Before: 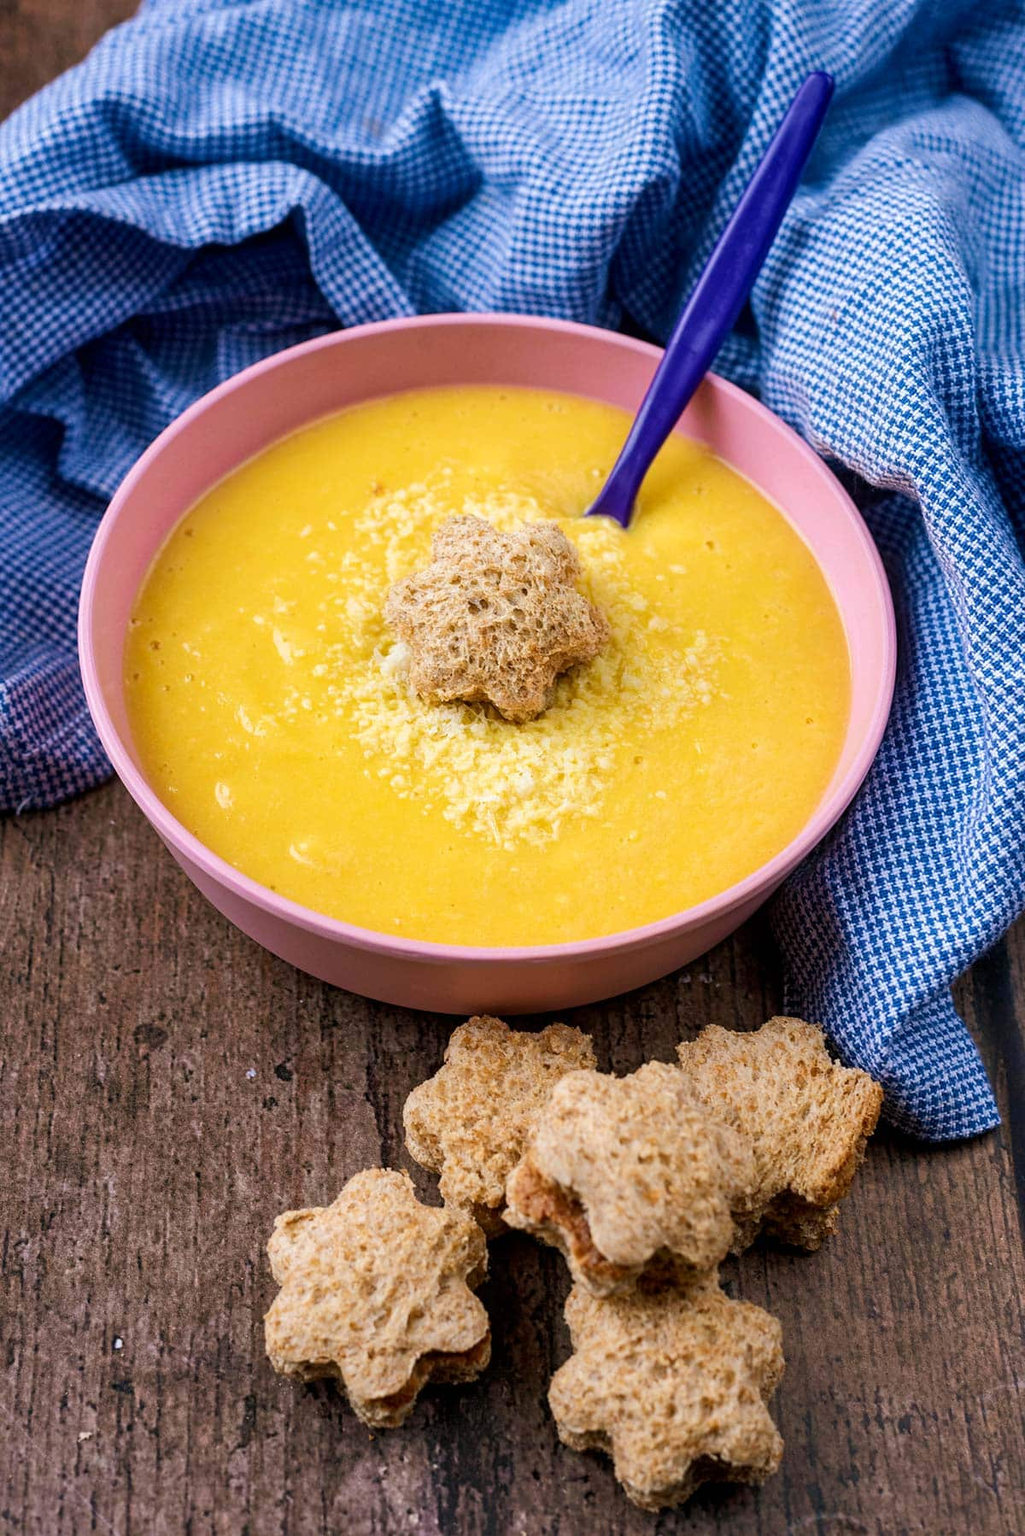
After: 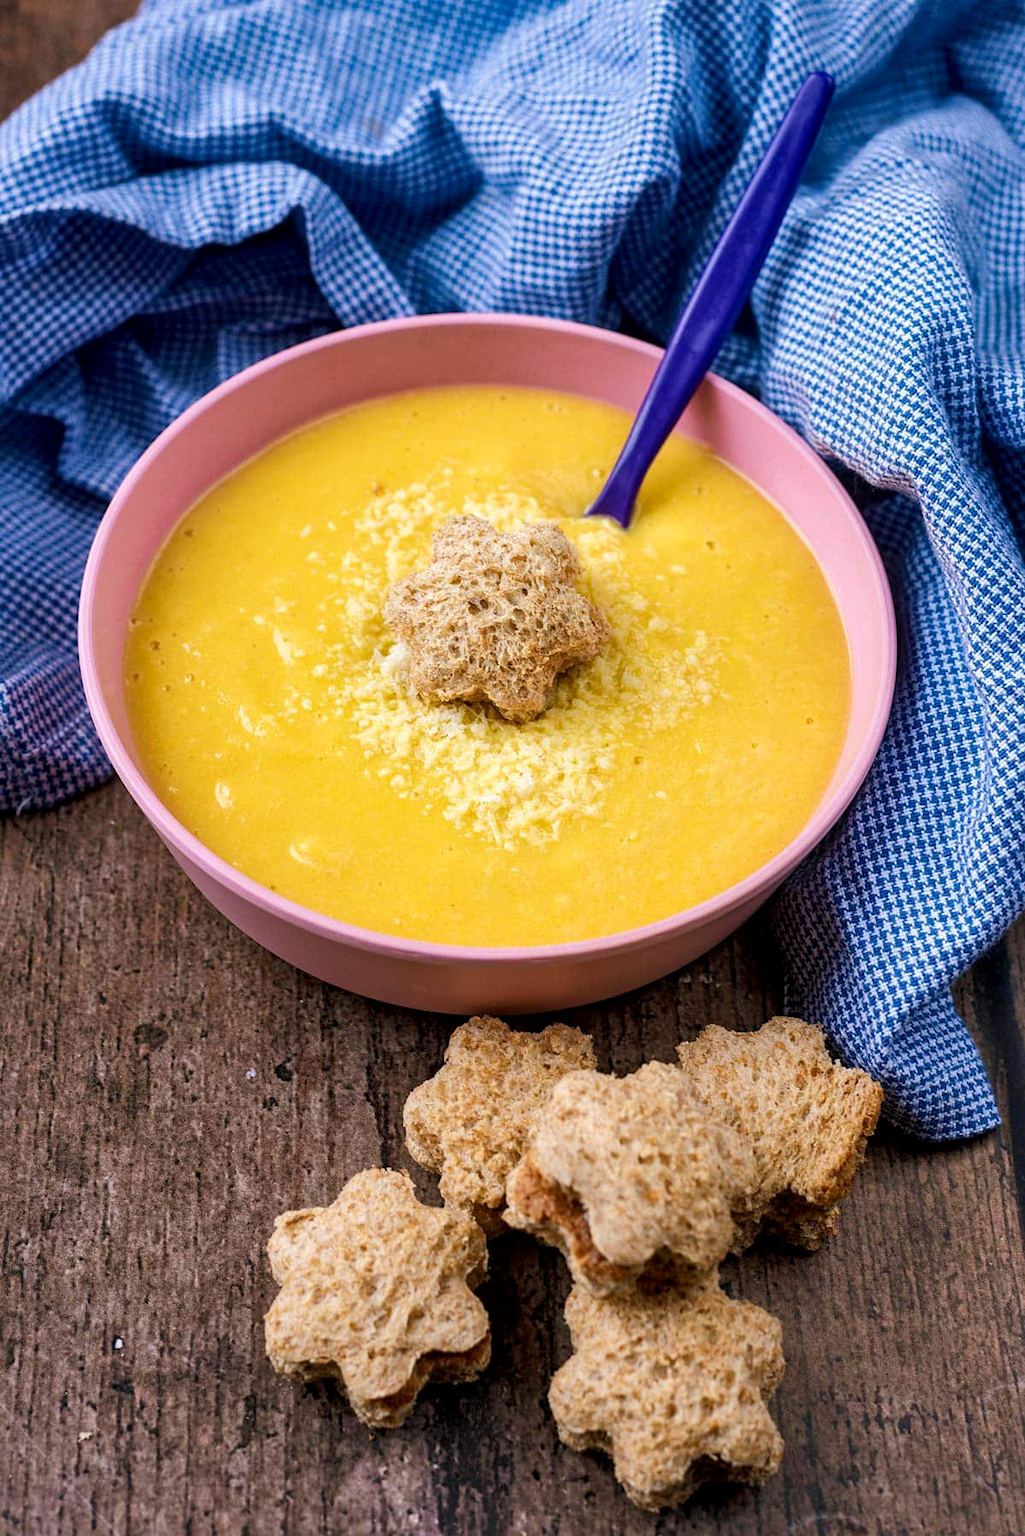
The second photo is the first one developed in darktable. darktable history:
local contrast: mode bilateral grid, contrast 20, coarseness 50, detail 120%, midtone range 0.2
